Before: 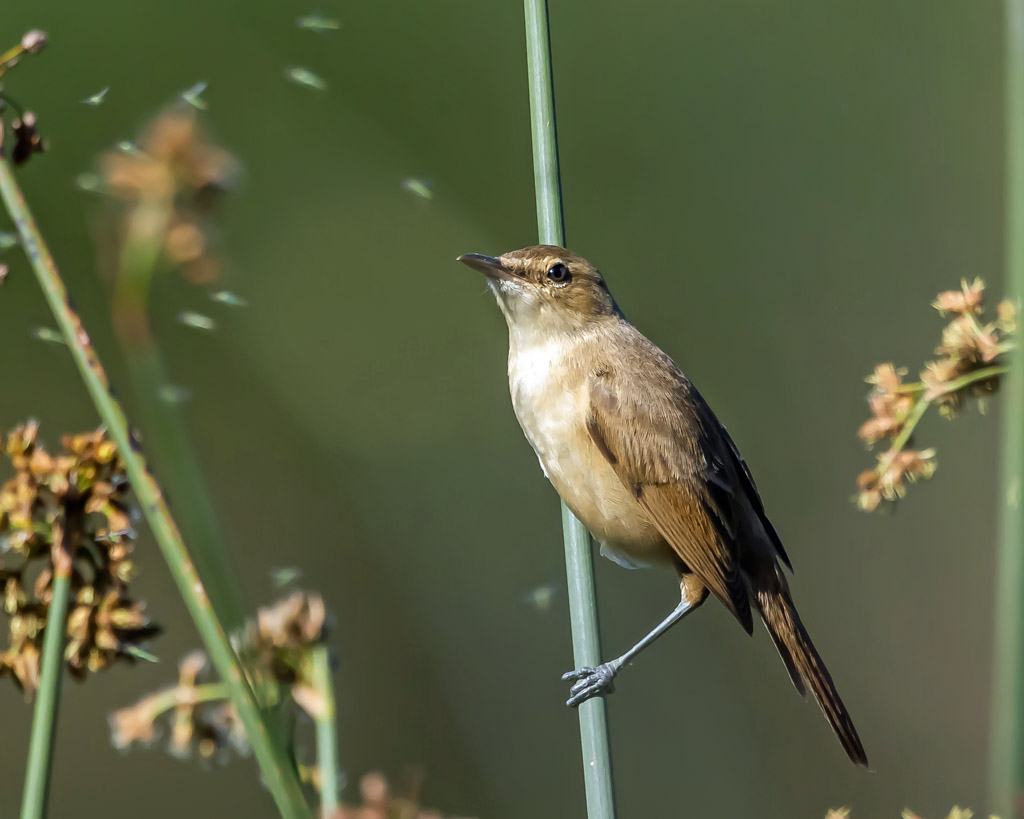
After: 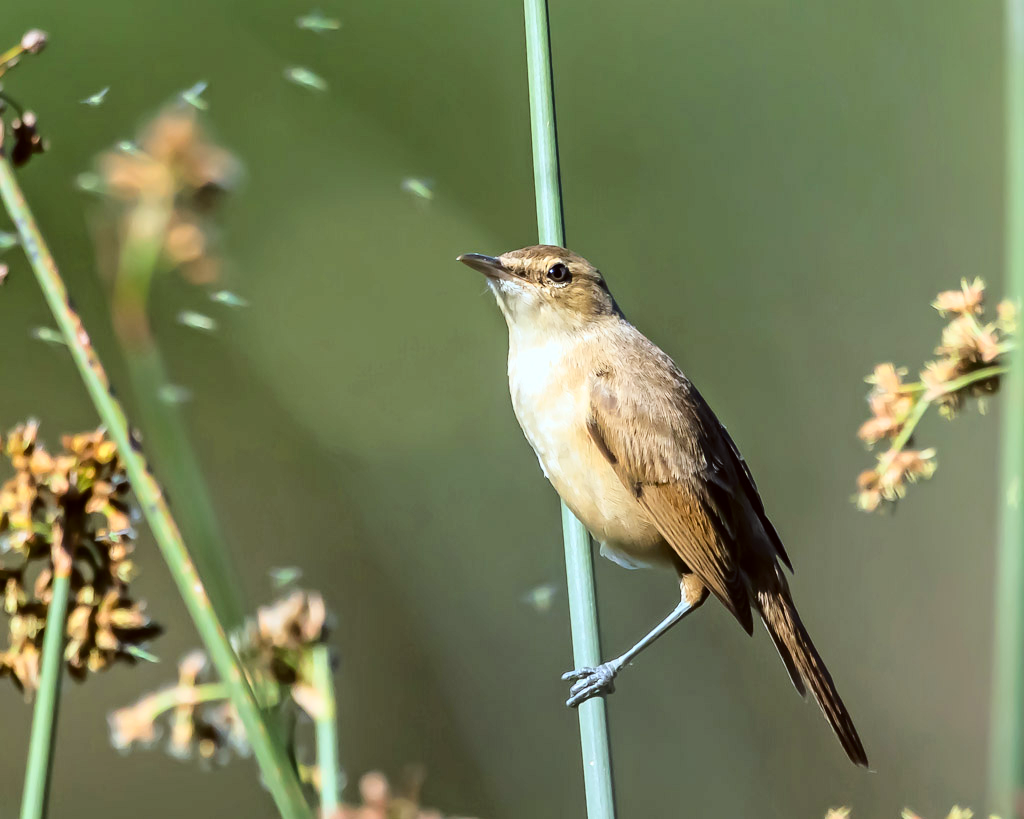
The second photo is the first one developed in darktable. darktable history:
color correction: highlights a* -3.13, highlights b* -6.19, shadows a* 3.15, shadows b* 5.26
base curve: curves: ch0 [(0, 0) (0.028, 0.03) (0.121, 0.232) (0.46, 0.748) (0.859, 0.968) (1, 1)]
